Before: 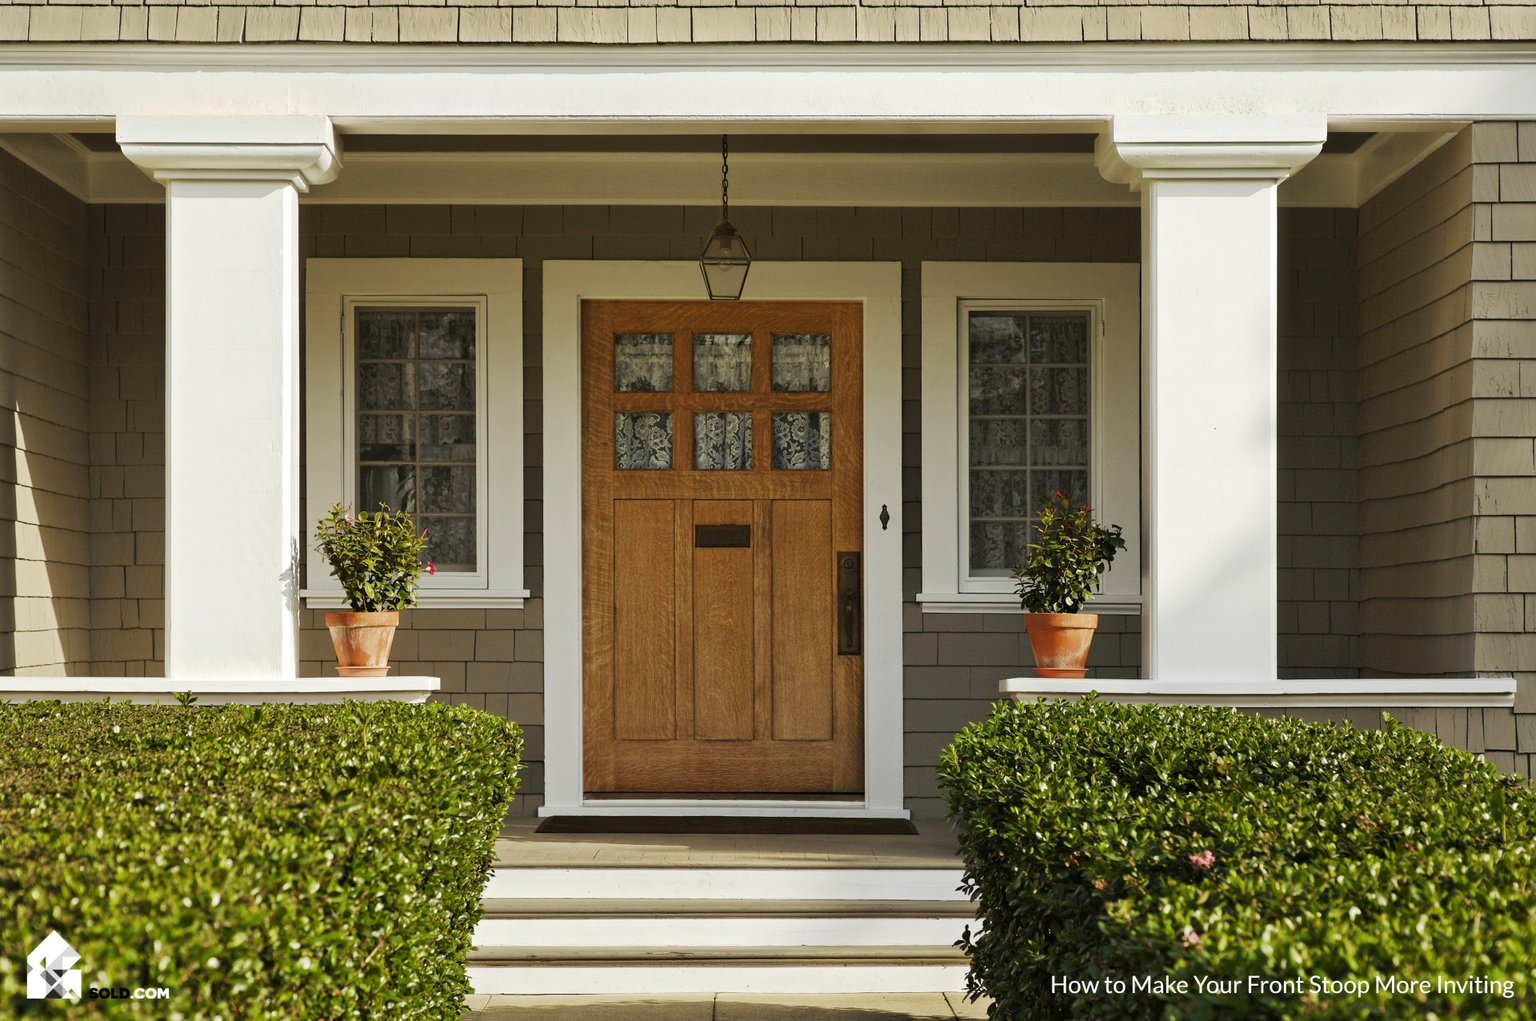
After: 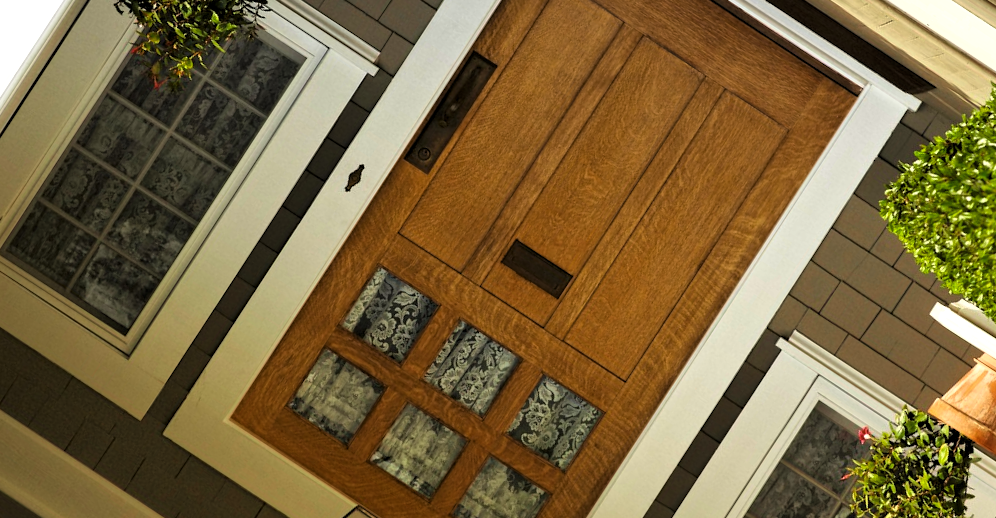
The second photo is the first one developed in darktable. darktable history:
levels: levels [0.101, 0.578, 0.953]
crop and rotate: angle 146.82°, left 9.206%, top 15.597%, right 4.571%, bottom 16.906%
tone equalizer: -8 EV 0.29 EV, -7 EV 0.454 EV, -6 EV 0.403 EV, -5 EV 0.217 EV, -3 EV -0.248 EV, -2 EV -0.39 EV, -1 EV -0.404 EV, +0 EV -0.22 EV, edges refinement/feathering 500, mask exposure compensation -1.57 EV, preserve details no
exposure: exposure 0.6 EV, compensate exposure bias true, compensate highlight preservation false
color balance rgb: linear chroma grading › global chroma 16.461%, perceptual saturation grading › global saturation 0.253%
tone curve: curves: ch0 [(0, 0) (0.091, 0.077) (0.389, 0.458) (0.745, 0.82) (0.844, 0.908) (0.909, 0.942) (1, 0.973)]; ch1 [(0, 0) (0.437, 0.404) (0.5, 0.5) (0.529, 0.556) (0.58, 0.603) (0.616, 0.649) (1, 1)]; ch2 [(0, 0) (0.442, 0.415) (0.5, 0.5) (0.535, 0.557) (0.585, 0.62) (1, 1)], color space Lab, independent channels, preserve colors none
